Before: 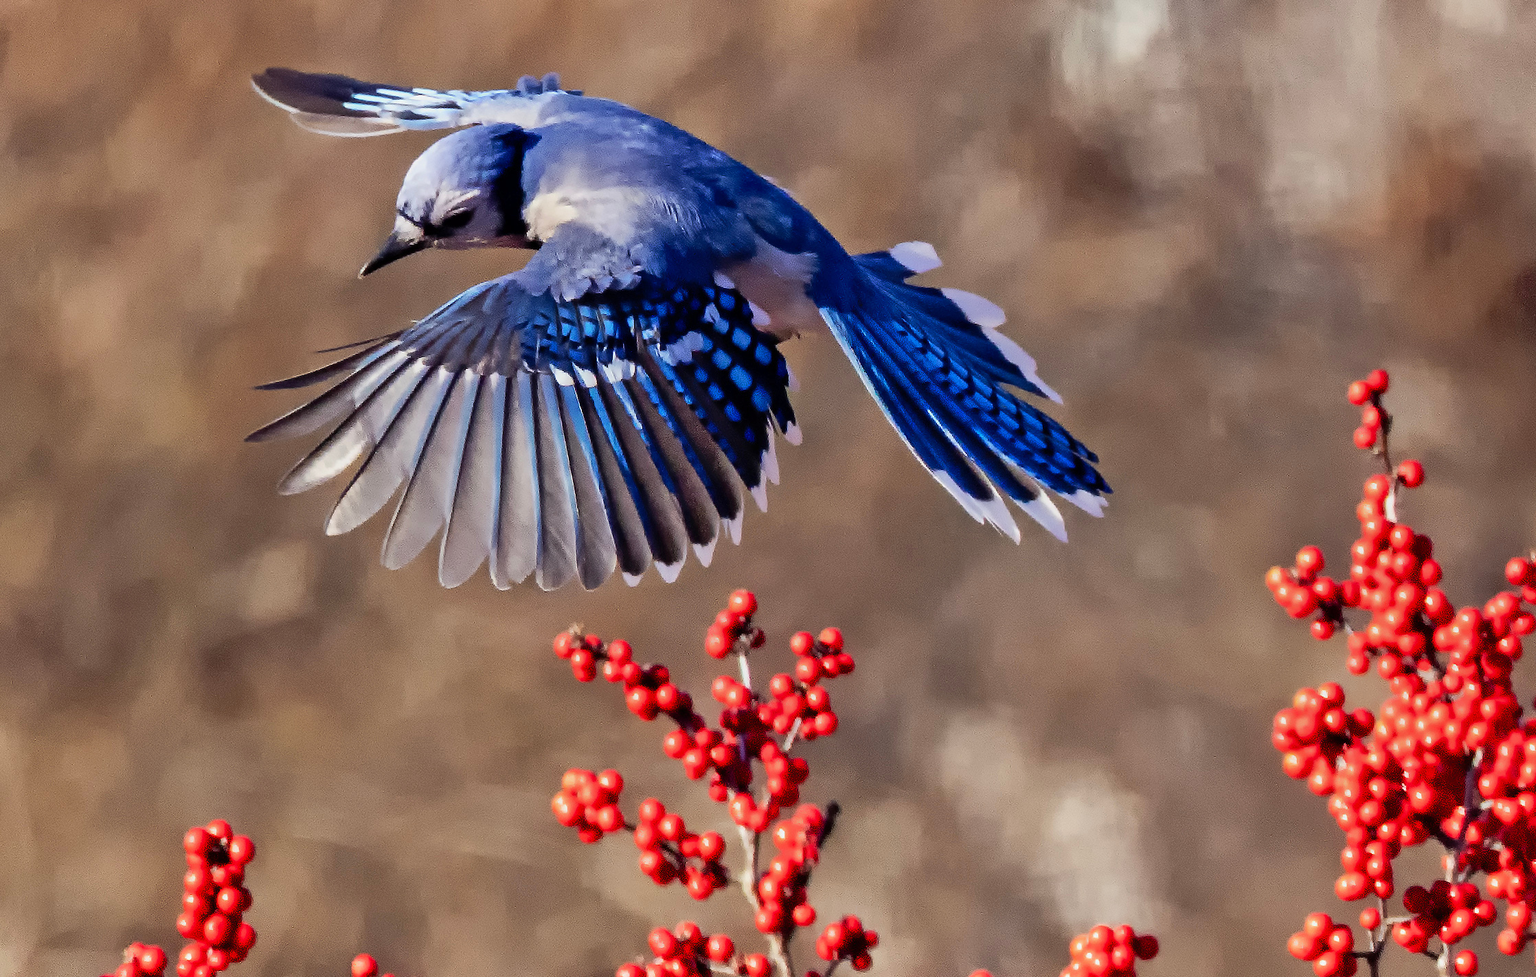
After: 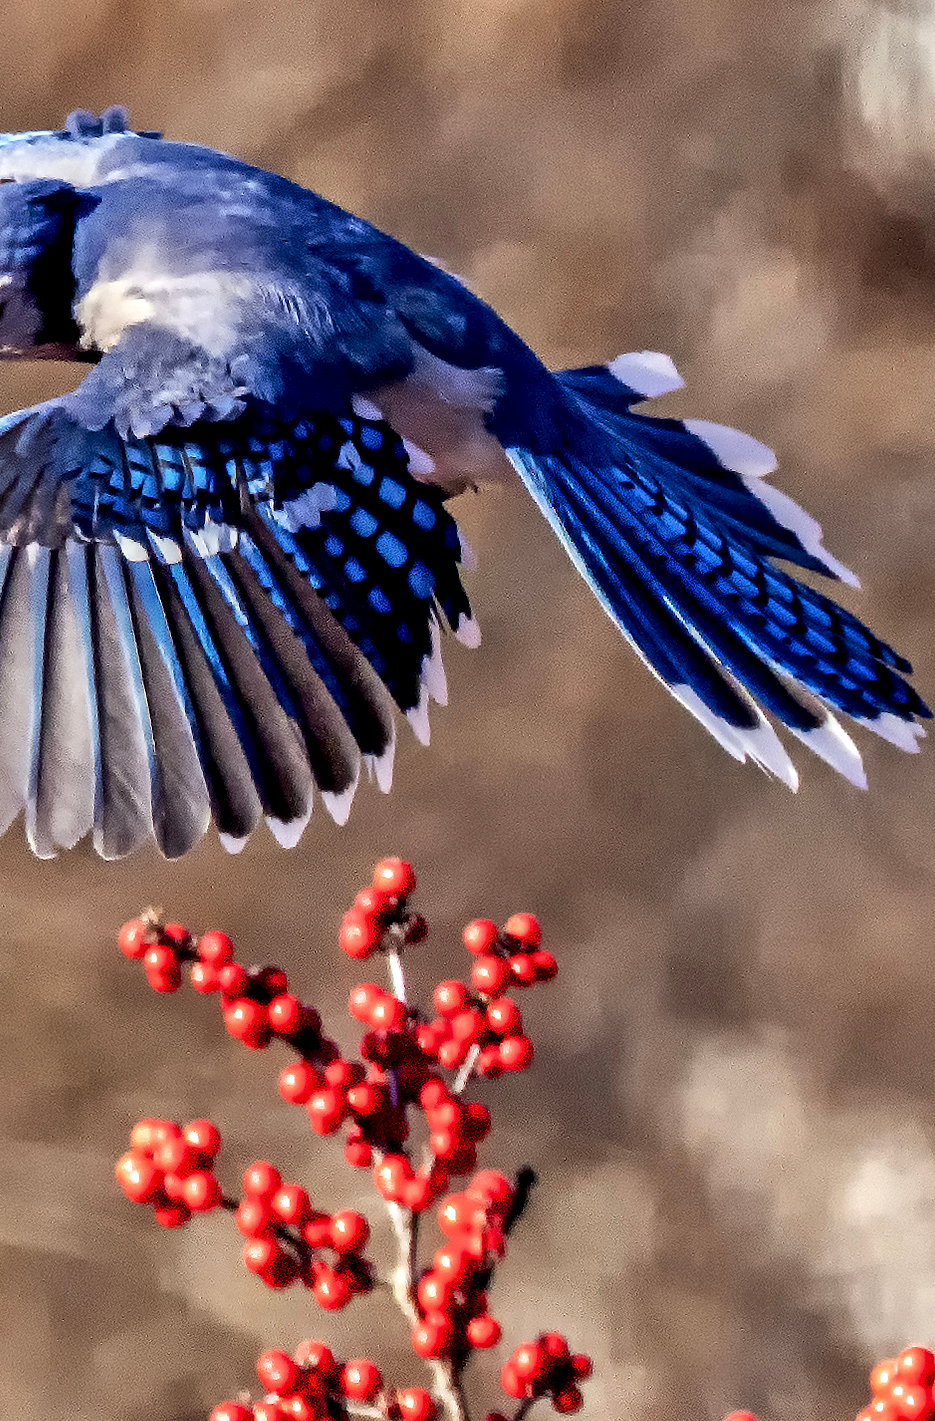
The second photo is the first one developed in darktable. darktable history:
local contrast: detail 160%
crop: left 30.766%, right 27.416%
